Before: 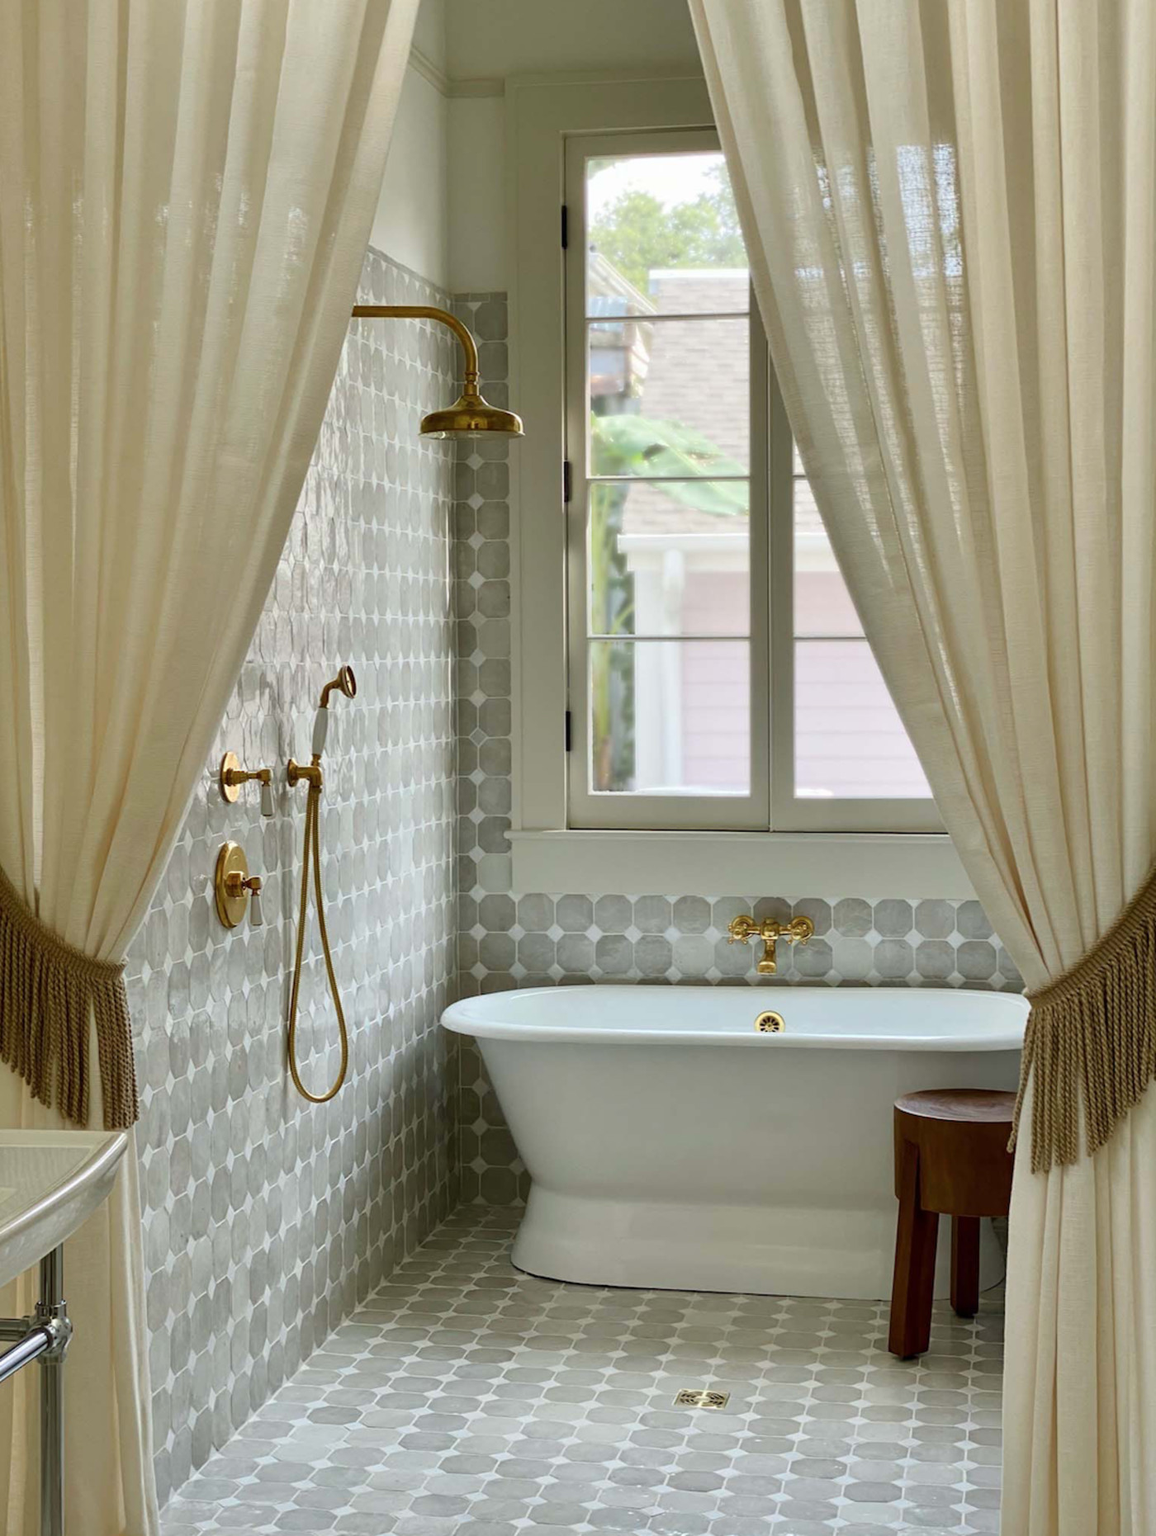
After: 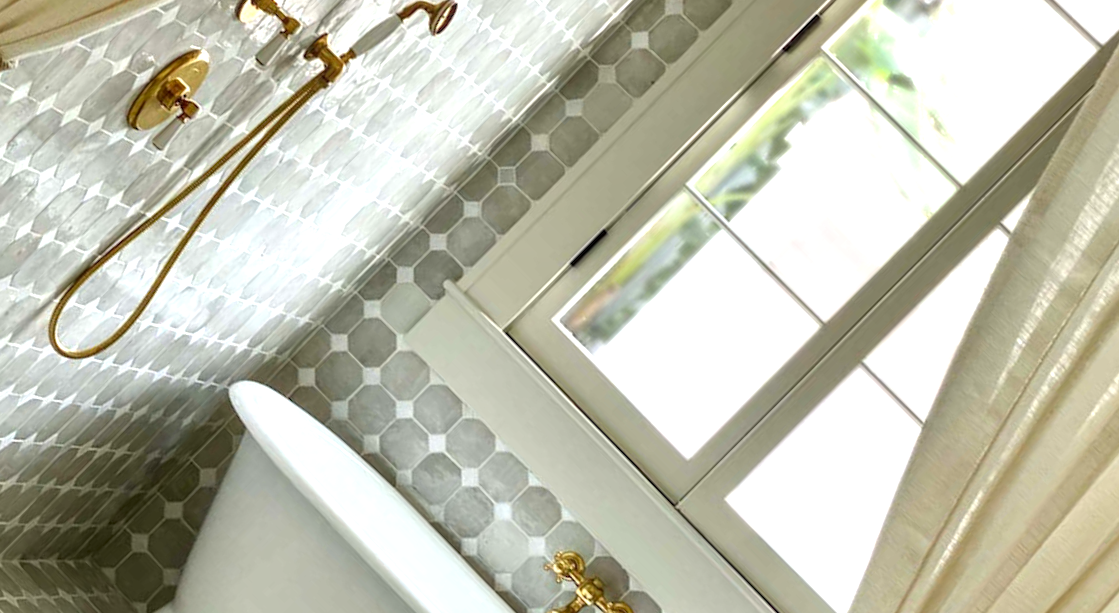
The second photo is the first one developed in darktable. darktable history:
crop and rotate: angle -45.13°, top 16.145%, right 0.963%, bottom 11.742%
exposure: black level correction 0, exposure 0.704 EV, compensate exposure bias true, compensate highlight preservation false
local contrast: detail 130%
